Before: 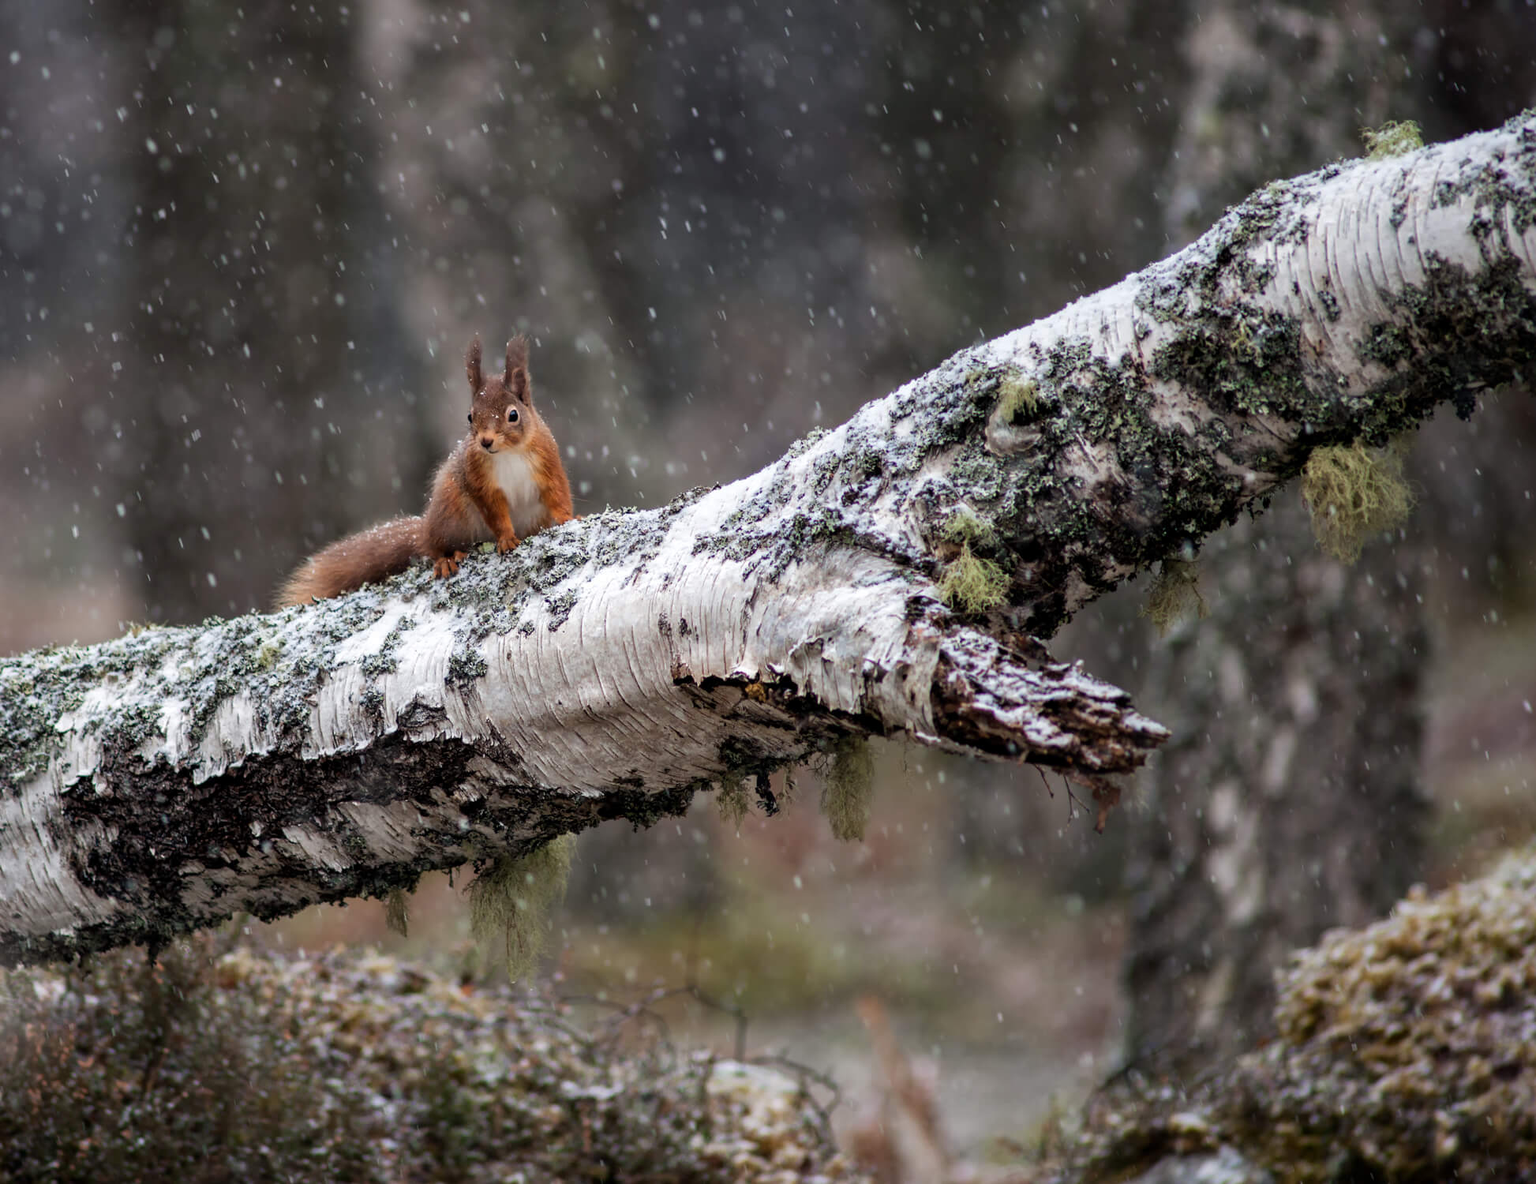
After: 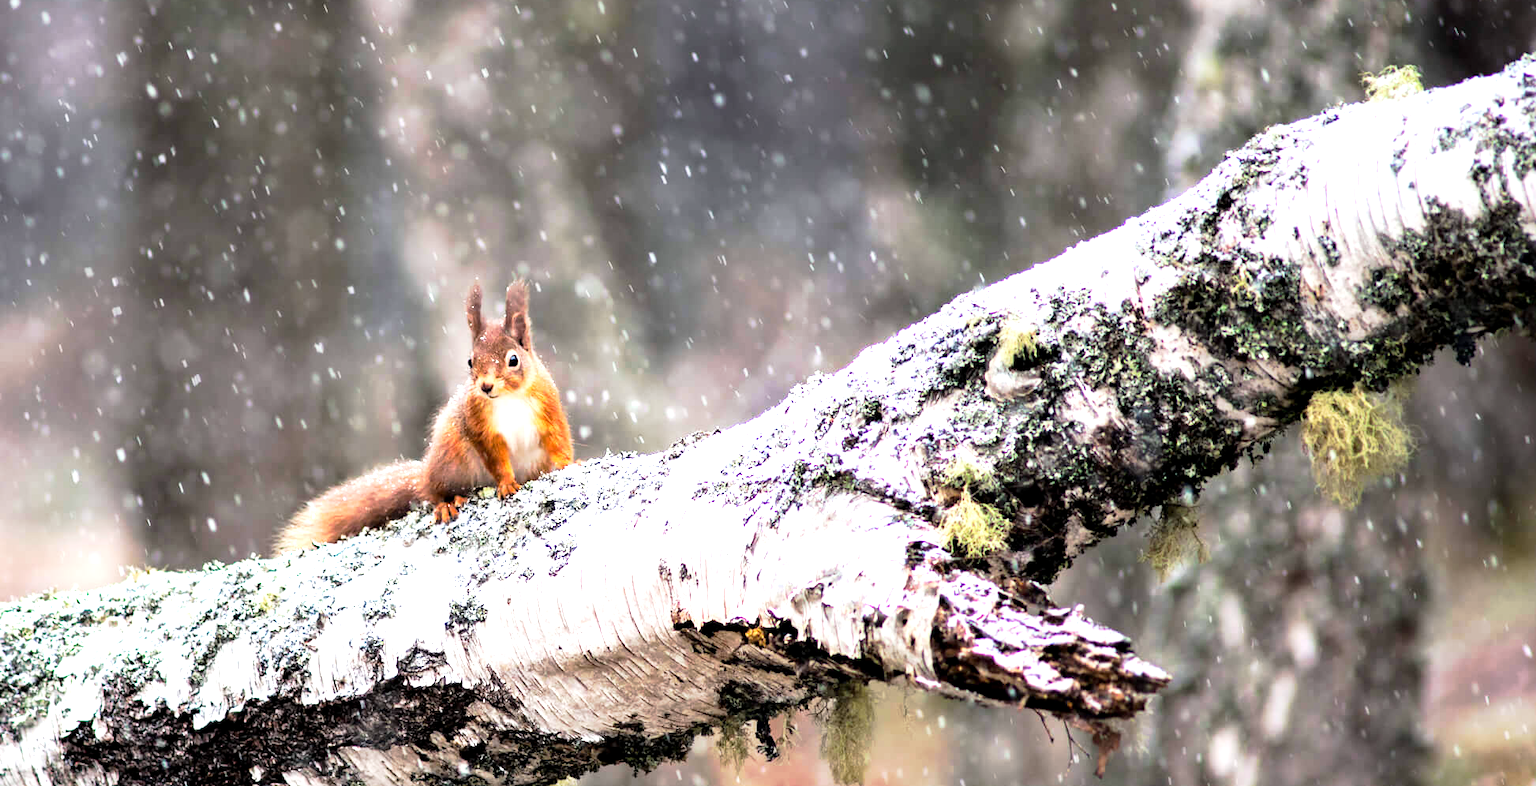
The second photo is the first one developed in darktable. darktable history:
crop and rotate: top 4.73%, bottom 28.824%
exposure: black level correction 0, exposure 1 EV, compensate highlight preservation false
tone curve: curves: ch0 [(0.013, 0) (0.061, 0.068) (0.239, 0.256) (0.502, 0.505) (0.683, 0.676) (0.761, 0.773) (0.858, 0.858) (0.987, 0.945)]; ch1 [(0, 0) (0.172, 0.123) (0.304, 0.288) (0.414, 0.44) (0.472, 0.473) (0.502, 0.508) (0.521, 0.528) (0.583, 0.595) (0.654, 0.673) (0.728, 0.761) (1, 1)]; ch2 [(0, 0) (0.411, 0.424) (0.485, 0.476) (0.502, 0.502) (0.553, 0.557) (0.57, 0.576) (1, 1)], preserve colors none
color balance rgb: perceptual saturation grading › global saturation 19.81%
tone equalizer: -8 EV -1.09 EV, -7 EV -1.01 EV, -6 EV -0.889 EV, -5 EV -0.556 EV, -3 EV 0.602 EV, -2 EV 0.867 EV, -1 EV 0.988 EV, +0 EV 1.07 EV, mask exposure compensation -0.49 EV
